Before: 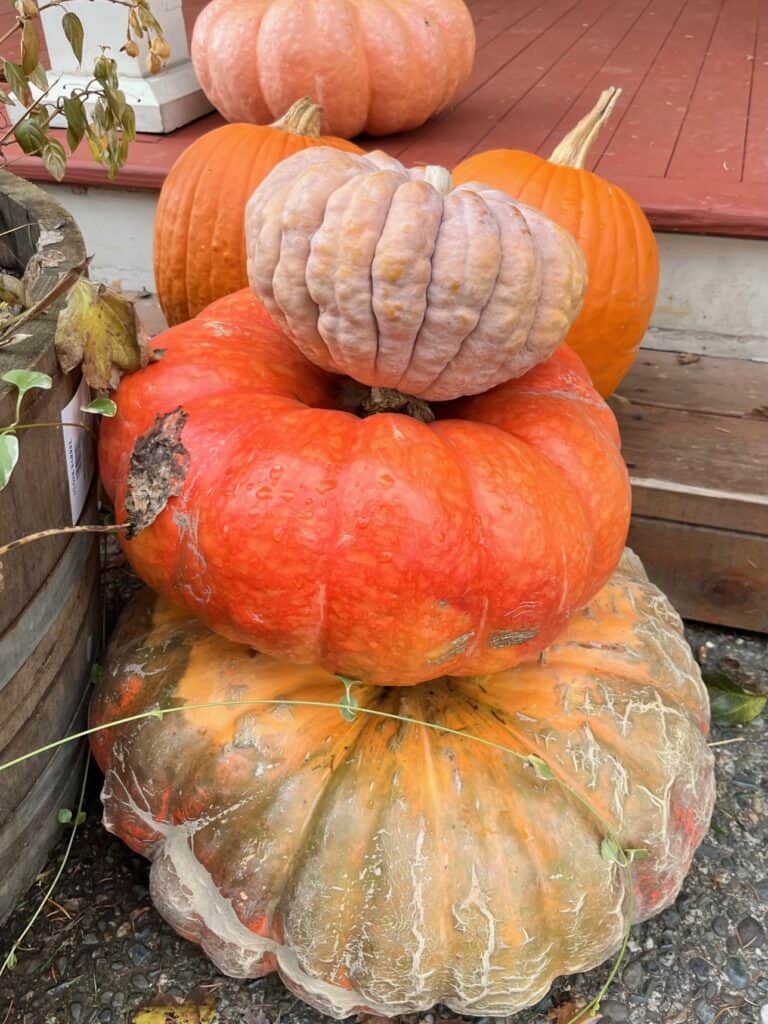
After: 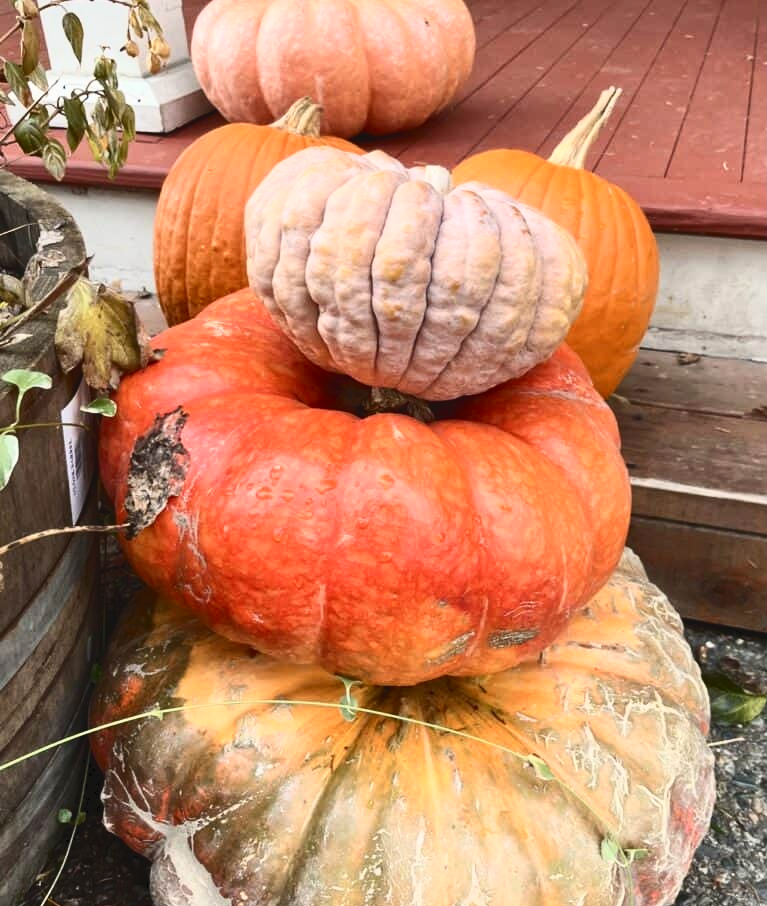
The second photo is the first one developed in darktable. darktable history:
crop and rotate: top 0%, bottom 11.483%
tone curve: curves: ch0 [(0, 0) (0.003, 0.06) (0.011, 0.059) (0.025, 0.065) (0.044, 0.076) (0.069, 0.088) (0.1, 0.102) (0.136, 0.116) (0.177, 0.137) (0.224, 0.169) (0.277, 0.214) (0.335, 0.271) (0.399, 0.356) (0.468, 0.459) (0.543, 0.579) (0.623, 0.705) (0.709, 0.823) (0.801, 0.918) (0.898, 0.963) (1, 1)], color space Lab, independent channels, preserve colors none
